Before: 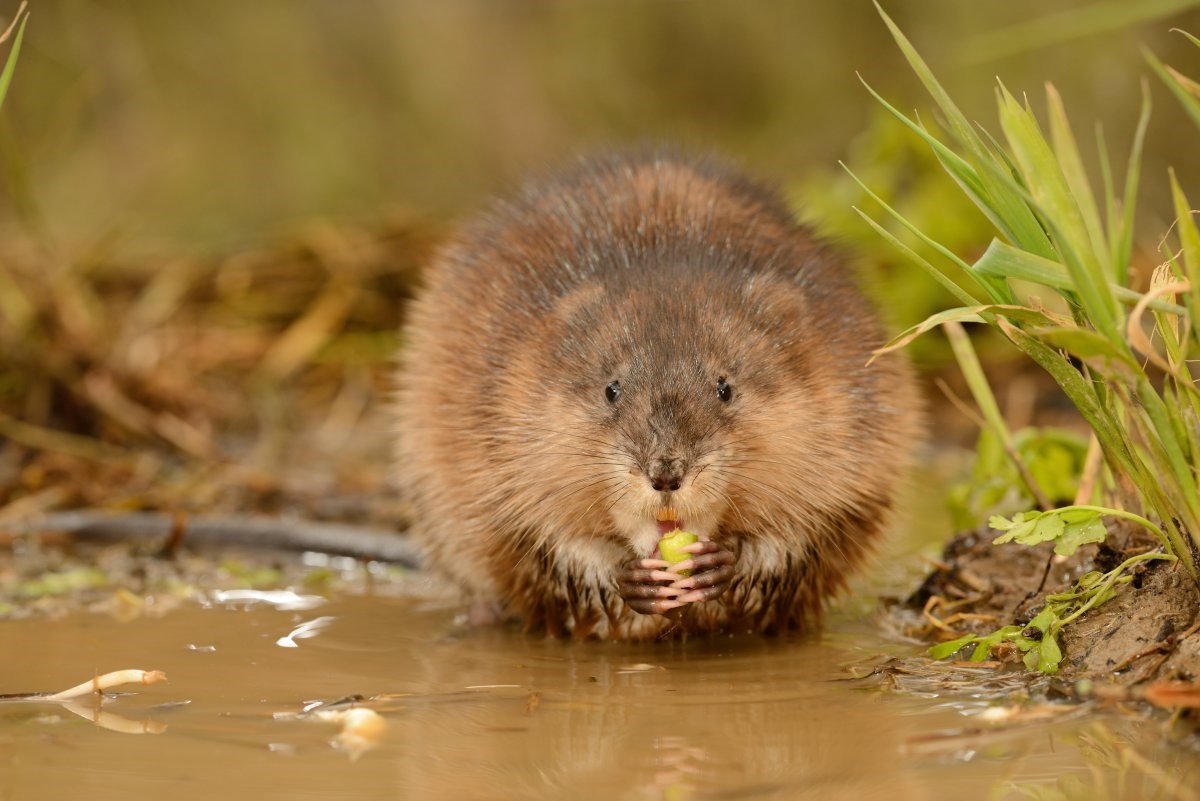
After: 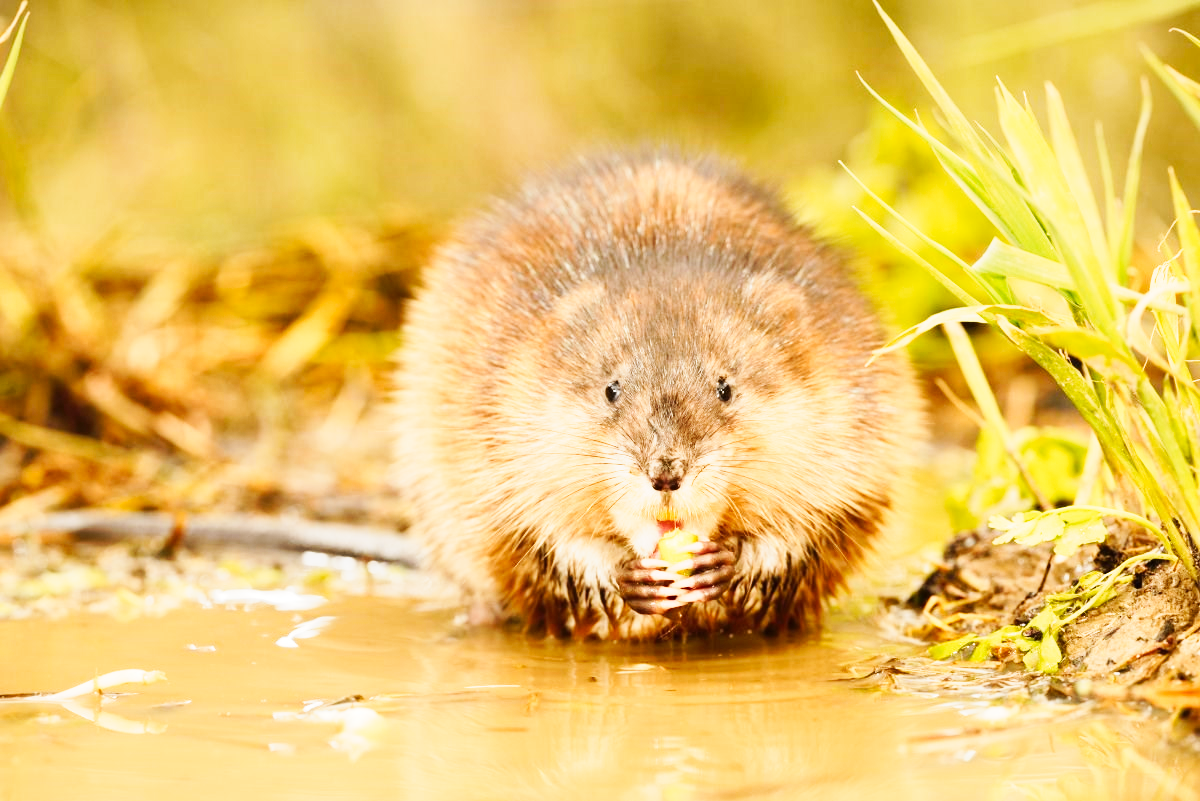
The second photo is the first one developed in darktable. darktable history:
tone curve: curves: ch0 [(0, 0) (0.003, 0.004) (0.011, 0.016) (0.025, 0.035) (0.044, 0.062) (0.069, 0.097) (0.1, 0.143) (0.136, 0.205) (0.177, 0.276) (0.224, 0.36) (0.277, 0.461) (0.335, 0.584) (0.399, 0.686) (0.468, 0.783) (0.543, 0.868) (0.623, 0.927) (0.709, 0.96) (0.801, 0.974) (0.898, 0.986) (1, 1)], preserve colors none
